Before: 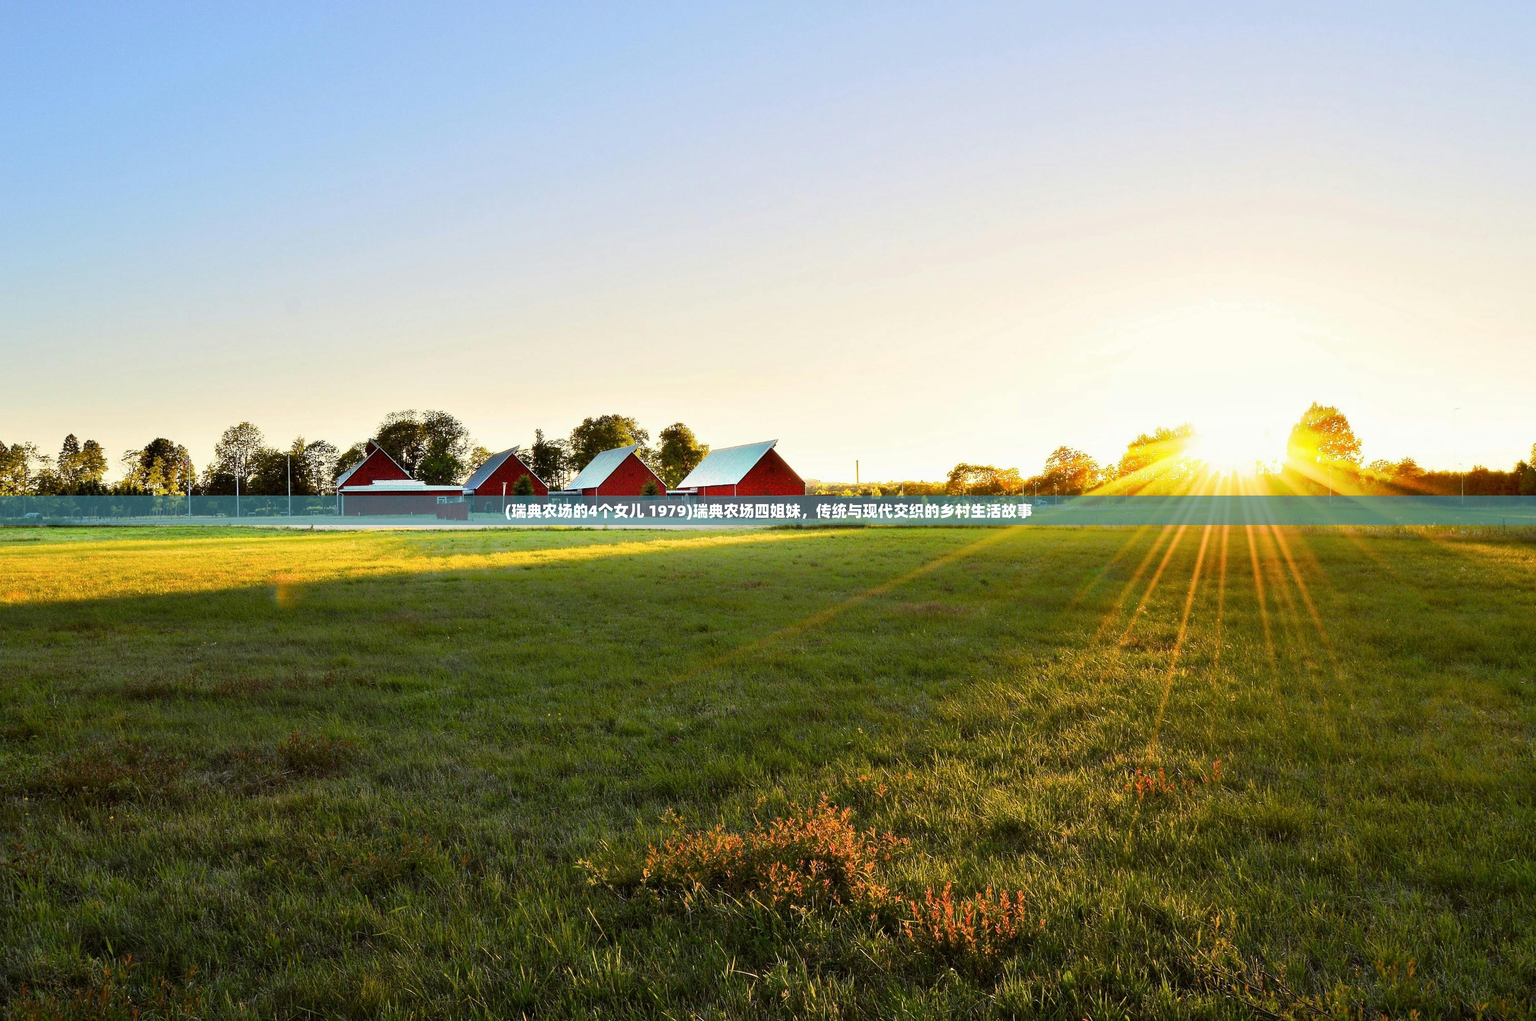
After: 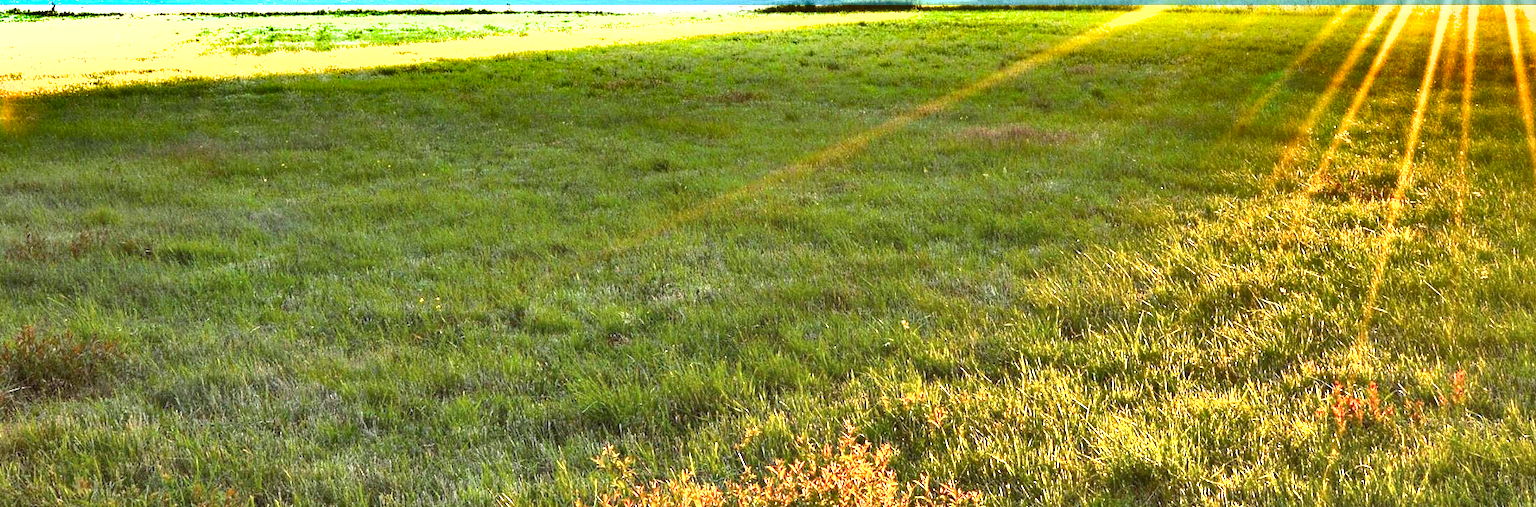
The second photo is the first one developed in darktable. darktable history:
exposure: black level correction 0, exposure 2.138 EV, compensate exposure bias true, compensate highlight preservation false
shadows and highlights: white point adjustment 0.1, highlights -70, soften with gaussian
graduated density: hue 238.83°, saturation 50%
crop: left 18.091%, top 51.13%, right 17.525%, bottom 16.85%
